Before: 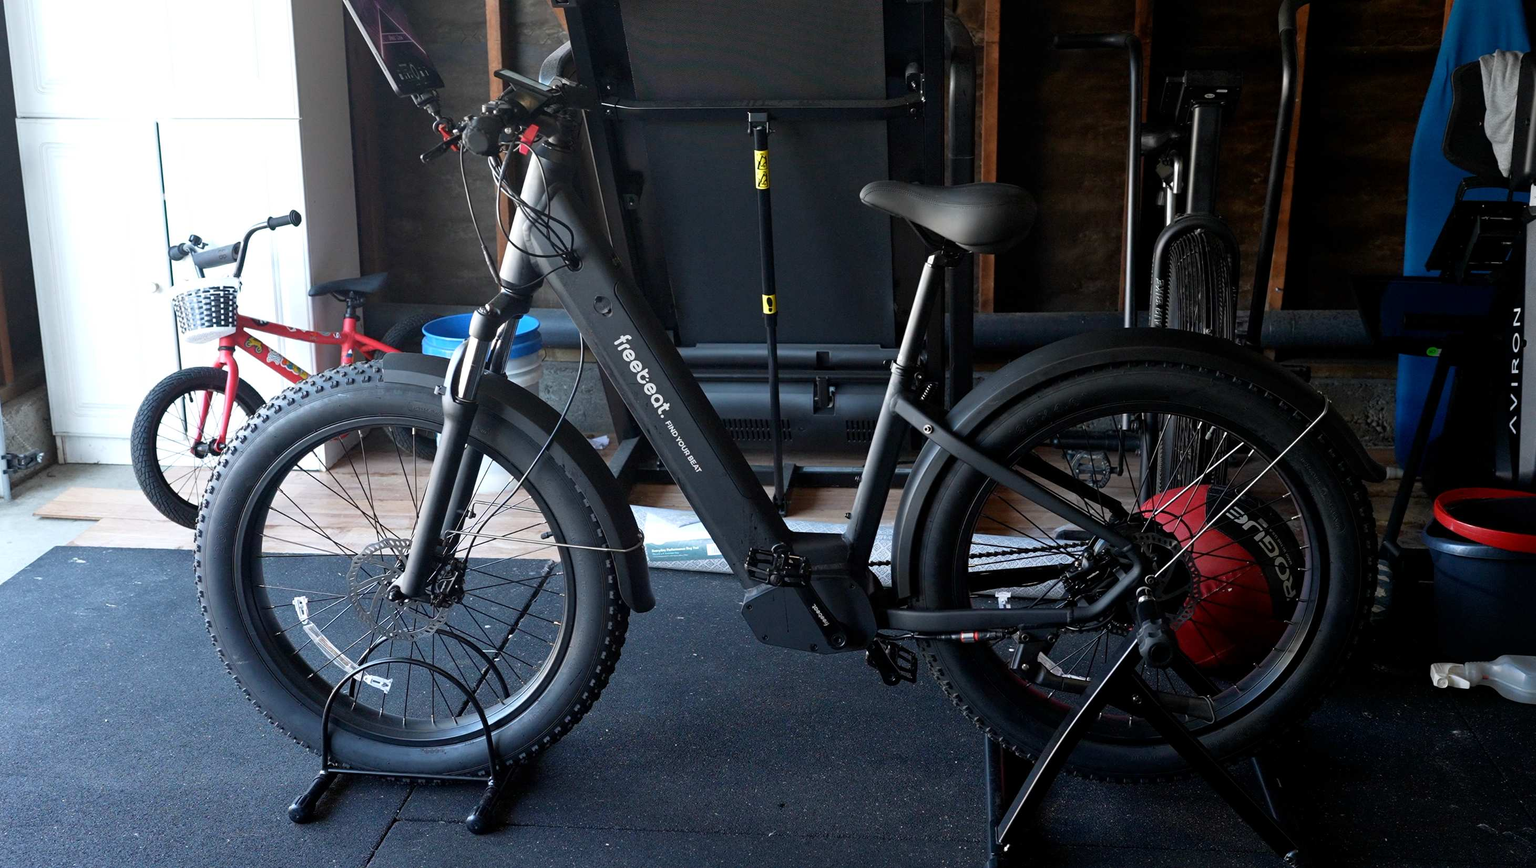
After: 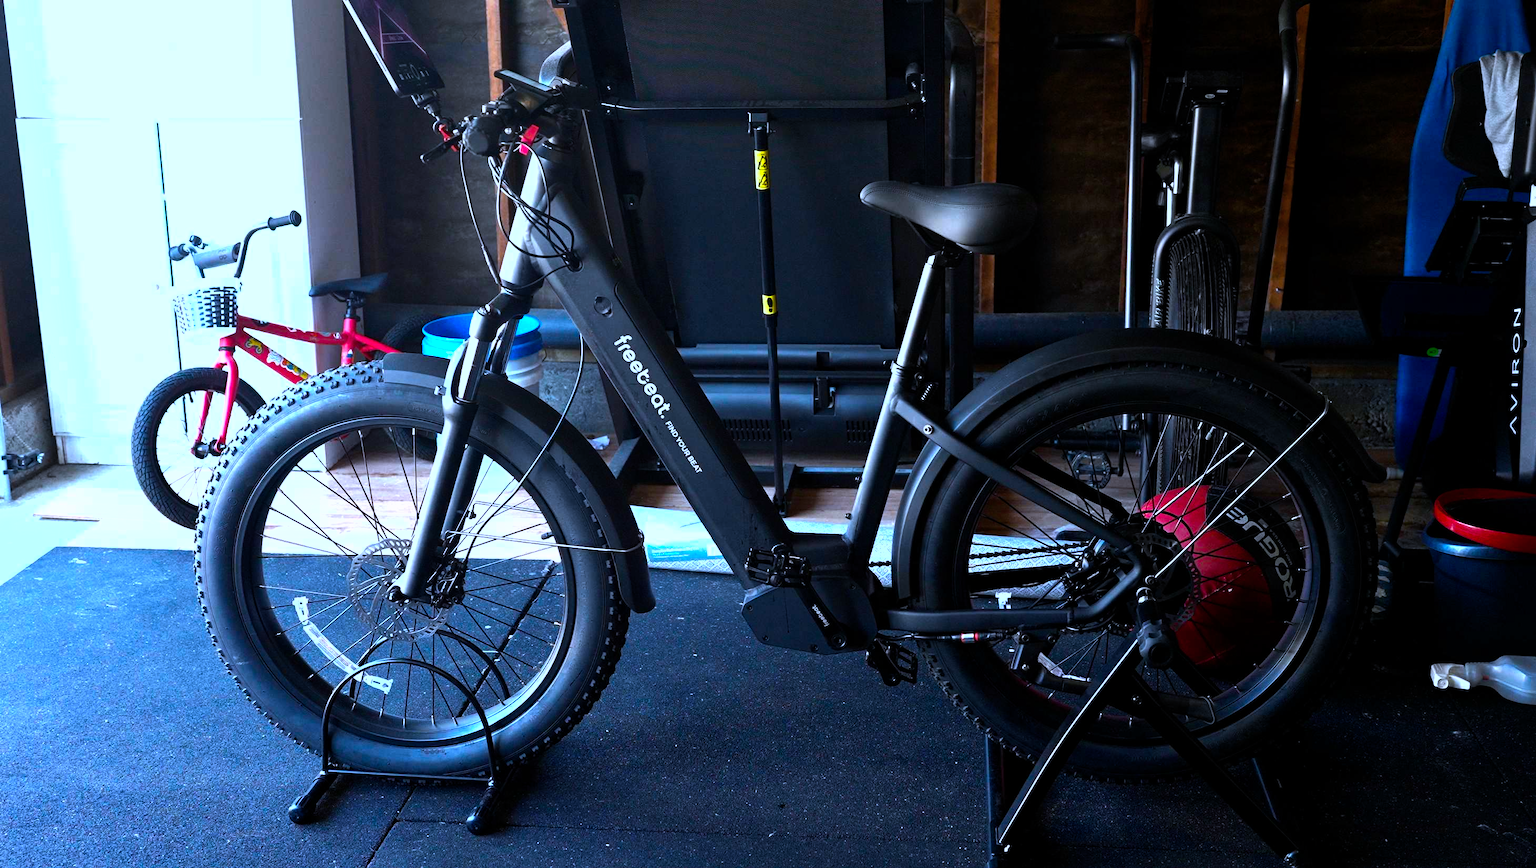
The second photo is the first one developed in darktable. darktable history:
shadows and highlights: radius 125.46, shadows 21.19, highlights -21.19, low approximation 0.01
white balance: red 0.948, green 1.02, blue 1.176
tone equalizer: -8 EV -0.417 EV, -7 EV -0.389 EV, -6 EV -0.333 EV, -5 EV -0.222 EV, -3 EV 0.222 EV, -2 EV 0.333 EV, -1 EV 0.389 EV, +0 EV 0.417 EV, edges refinement/feathering 500, mask exposure compensation -1.57 EV, preserve details no
color balance rgb: linear chroma grading › global chroma 9%, perceptual saturation grading › global saturation 36%, perceptual brilliance grading › global brilliance 15%, perceptual brilliance grading › shadows -35%, global vibrance 15%
